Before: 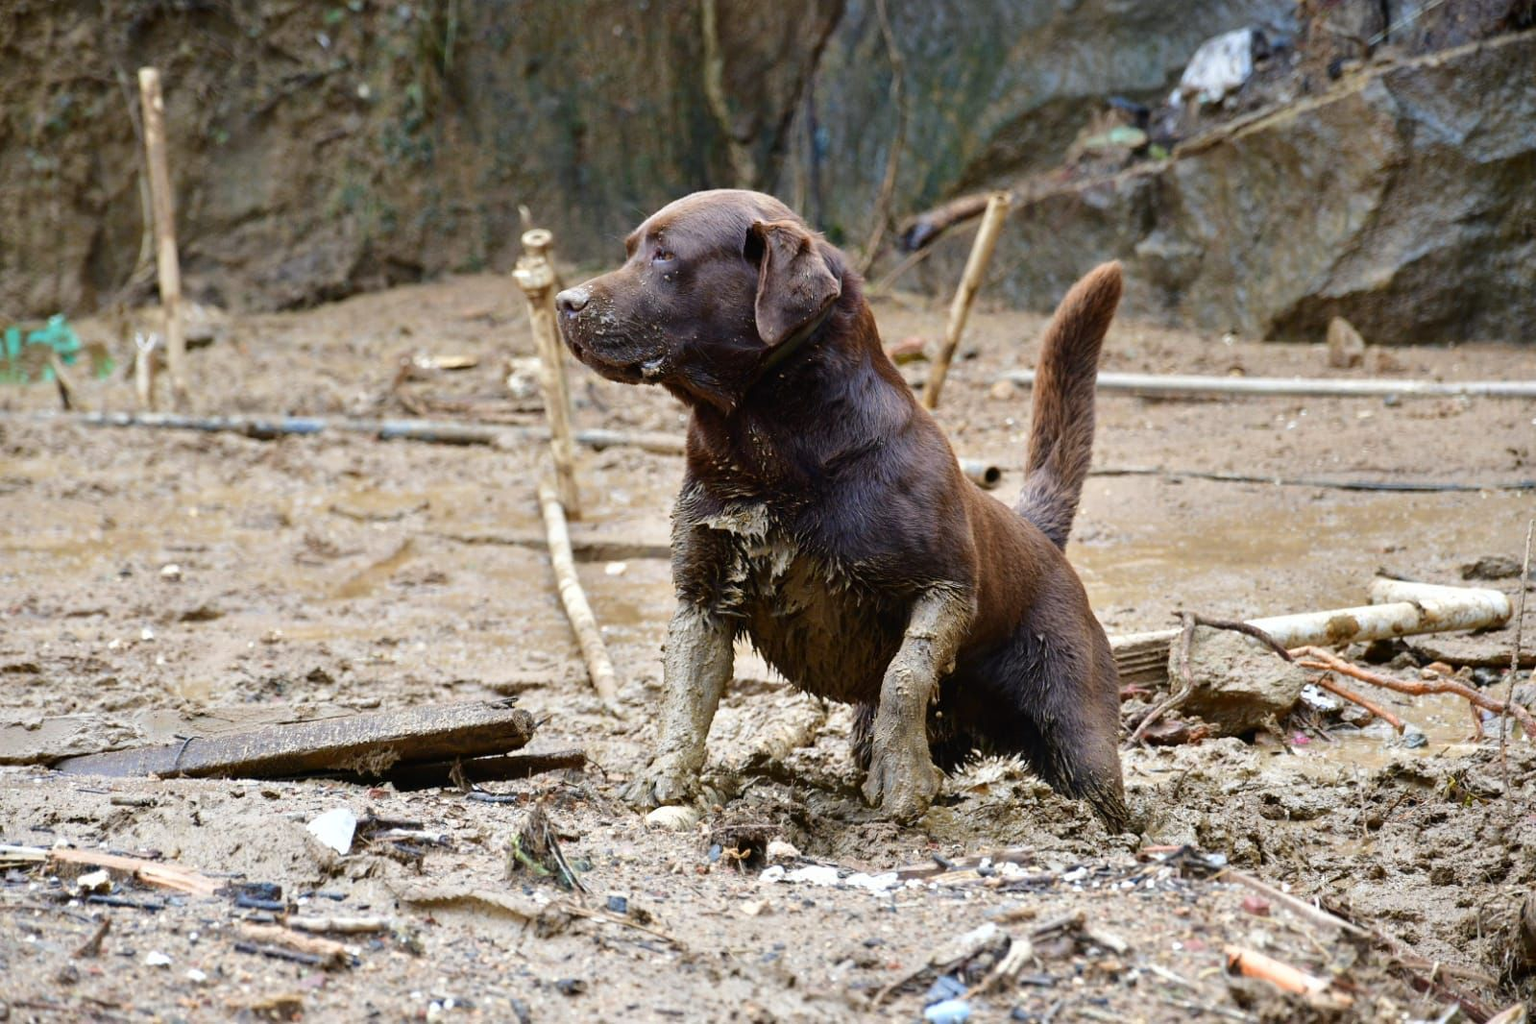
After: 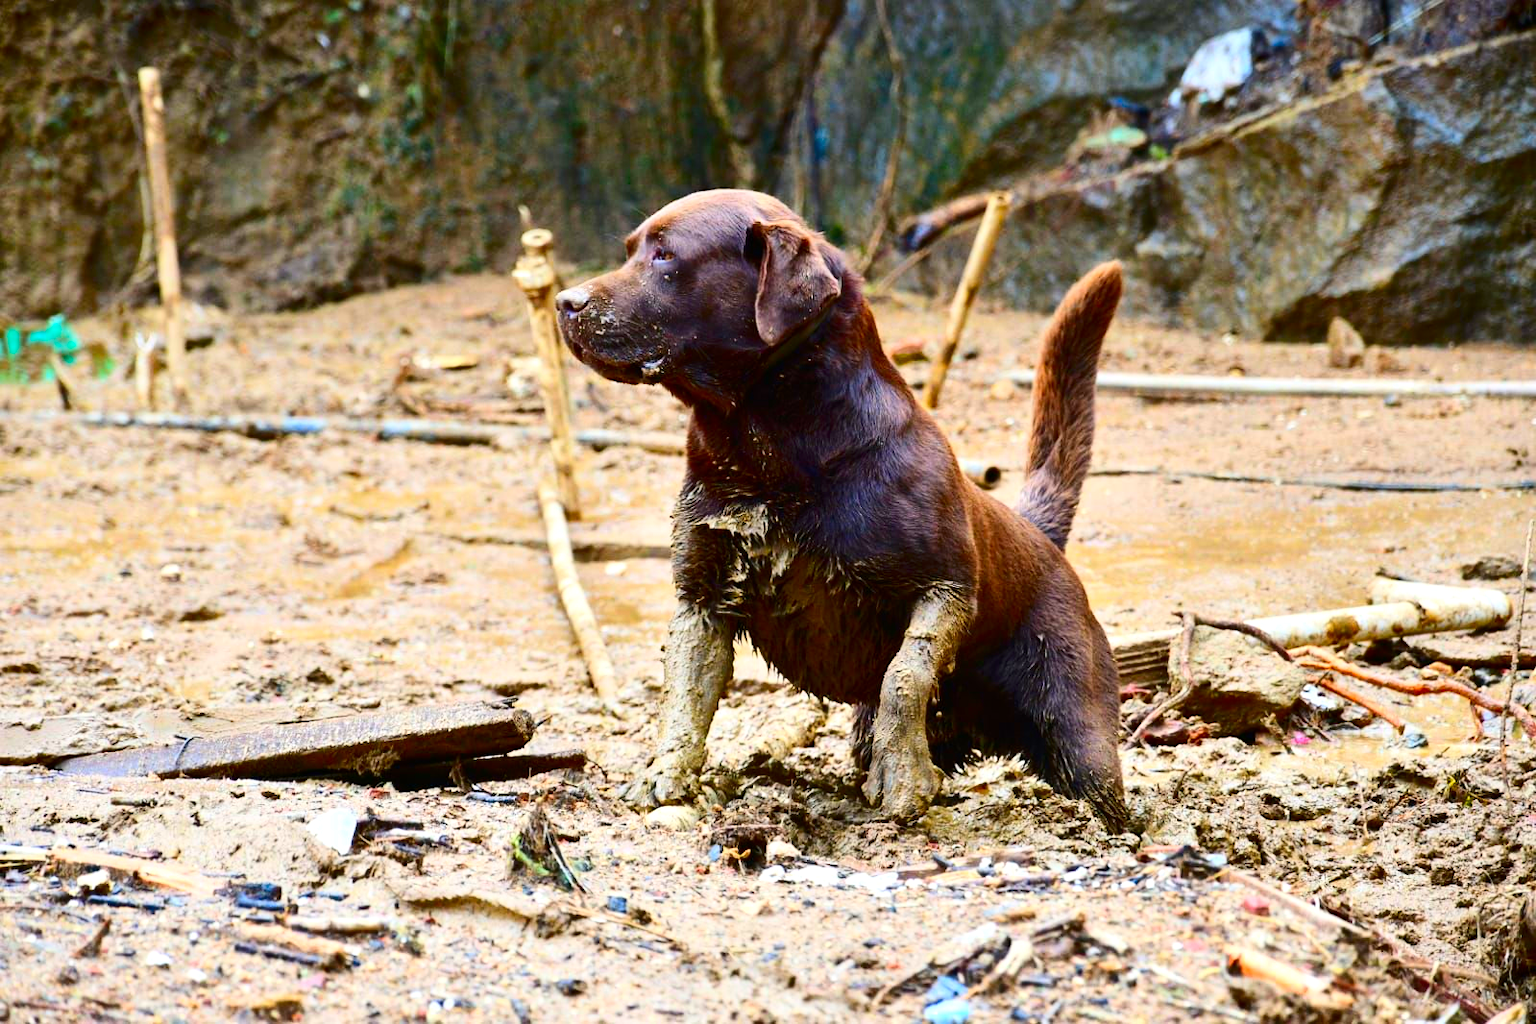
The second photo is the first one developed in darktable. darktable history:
exposure: exposure 0.2 EV, compensate highlight preservation false
contrast brightness saturation: contrast 0.26, brightness 0.02, saturation 0.87
